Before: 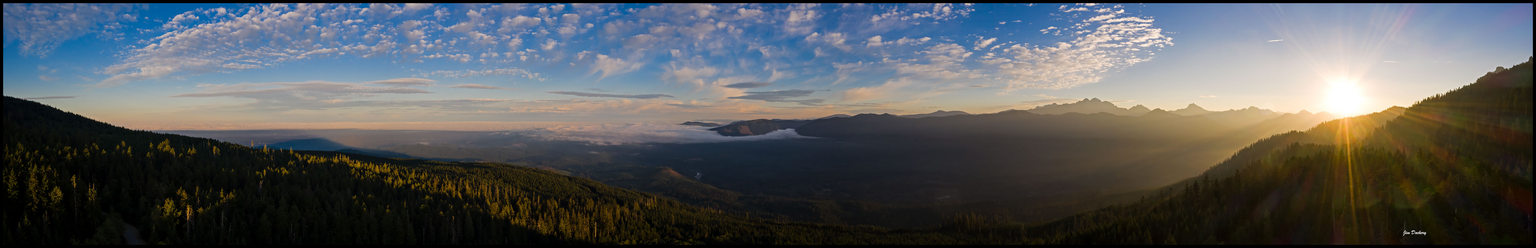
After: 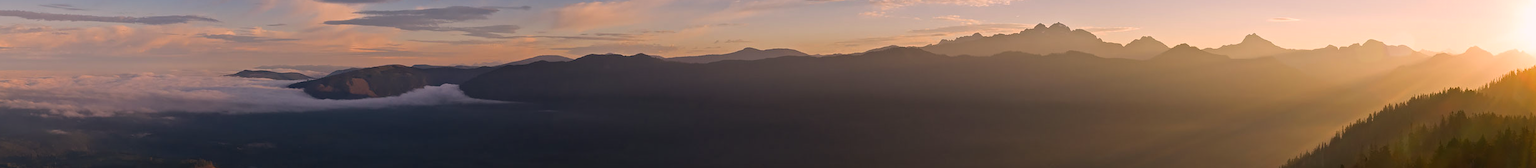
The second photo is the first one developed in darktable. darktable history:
crop: left 36.787%, top 35.021%, right 13.103%, bottom 30.863%
base curve: curves: ch0 [(0, 0) (0.303, 0.277) (1, 1)], preserve colors none
color correction: highlights a* 12.83, highlights b* 5.55
